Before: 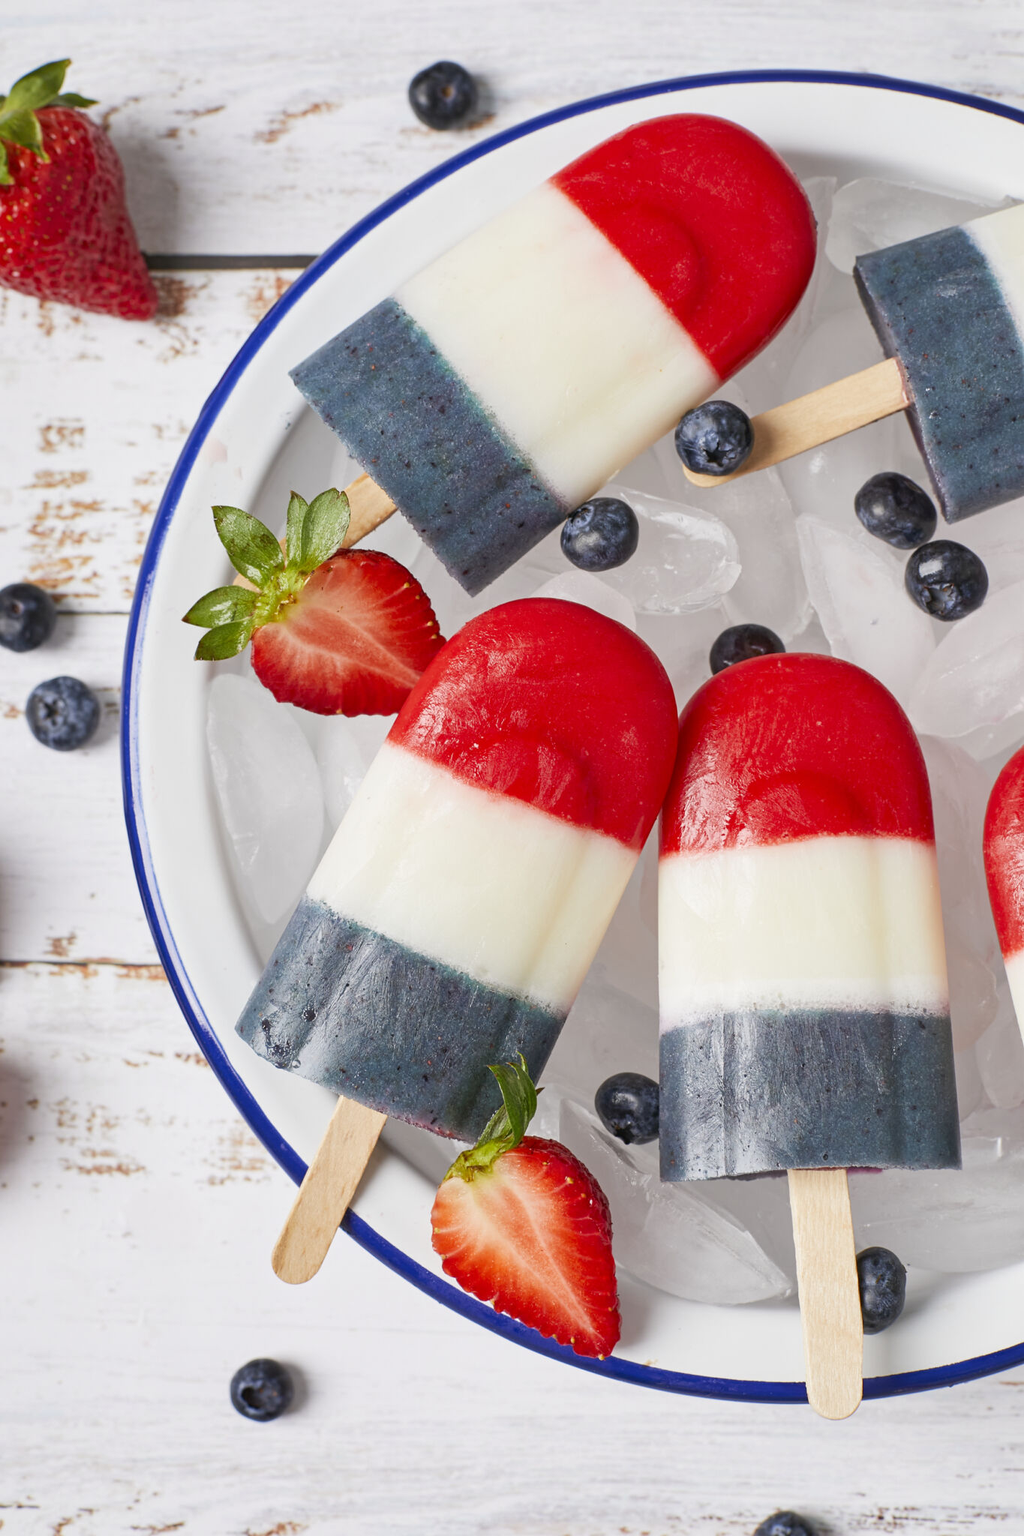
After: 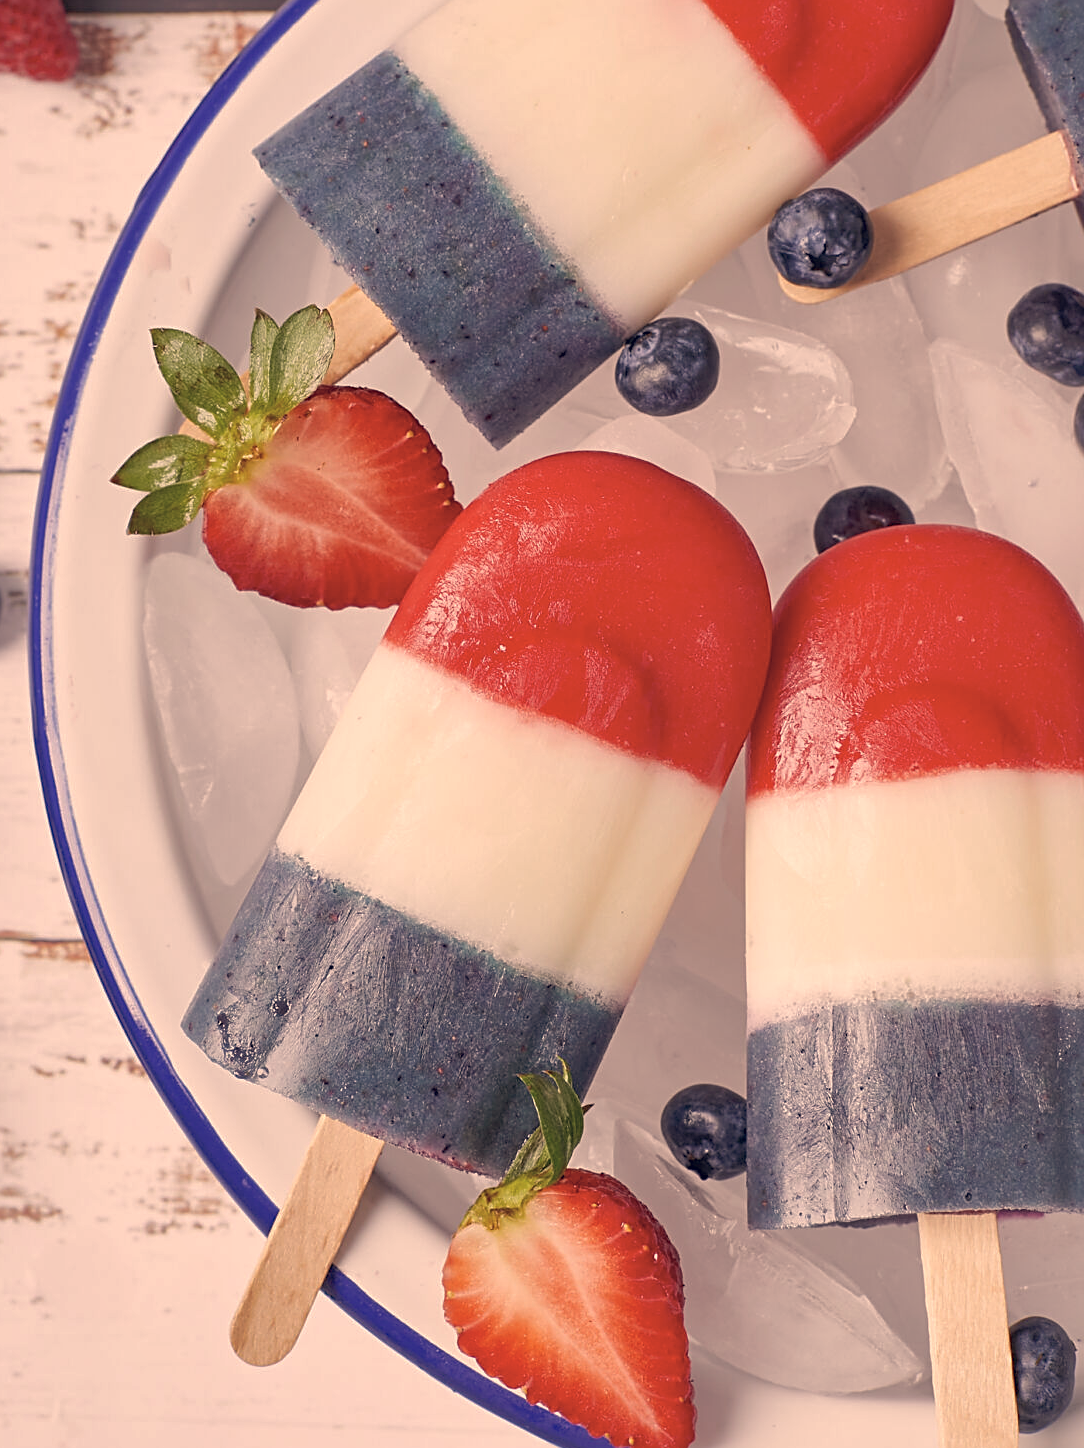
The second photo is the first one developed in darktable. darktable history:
shadows and highlights: on, module defaults
color correction: highlights a* 19.59, highlights b* 27.49, shadows a* 3.46, shadows b* -17.28, saturation 0.73
contrast brightness saturation: saturation -0.1
crop: left 9.712%, top 16.928%, right 10.845%, bottom 12.332%
sharpen: on, module defaults
